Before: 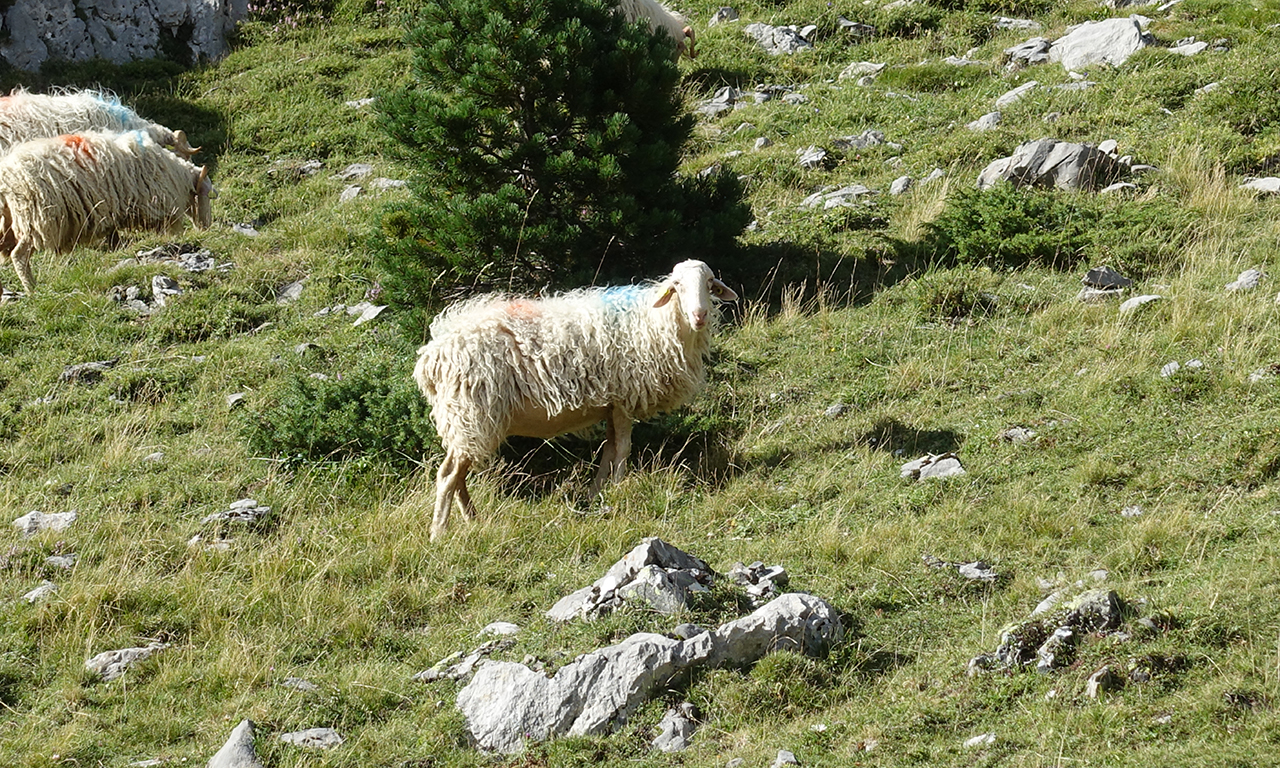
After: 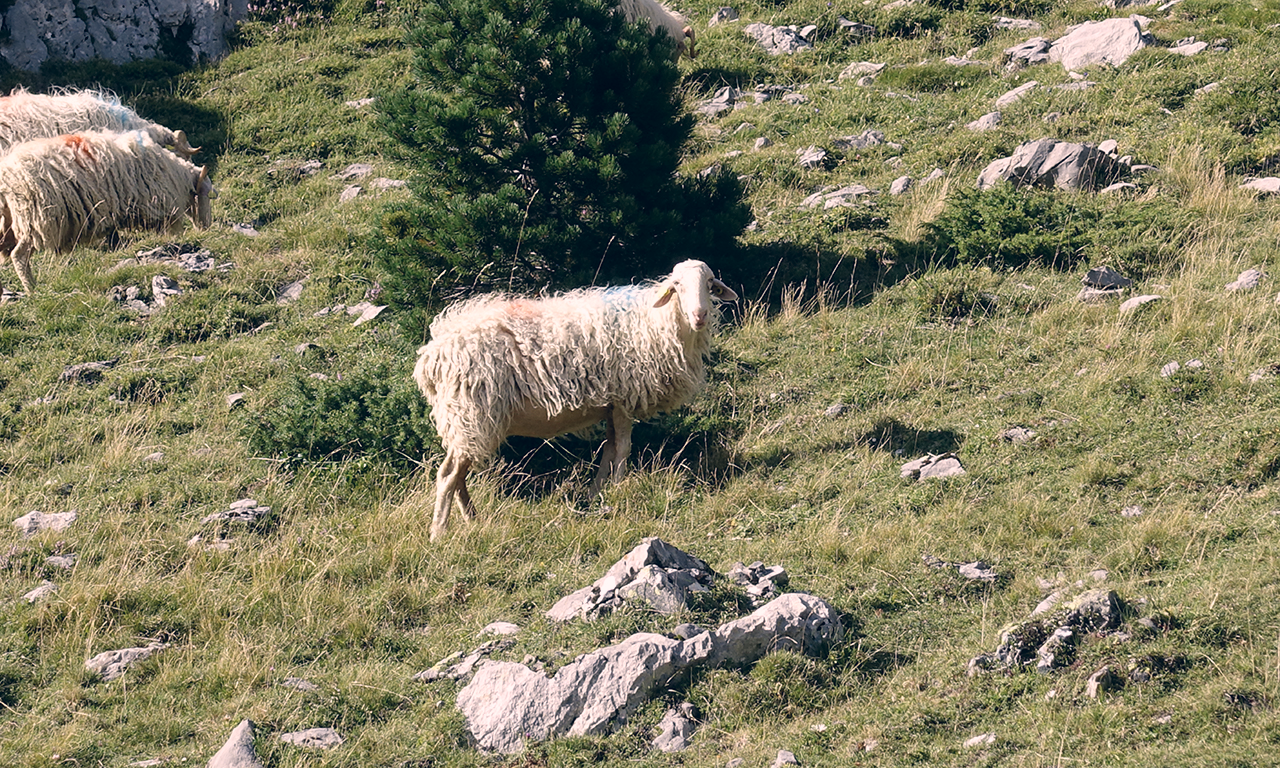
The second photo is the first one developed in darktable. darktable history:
color balance: on, module defaults
color correction: highlights a* 14.46, highlights b* 5.85, shadows a* -5.53, shadows b* -15.24, saturation 0.85
